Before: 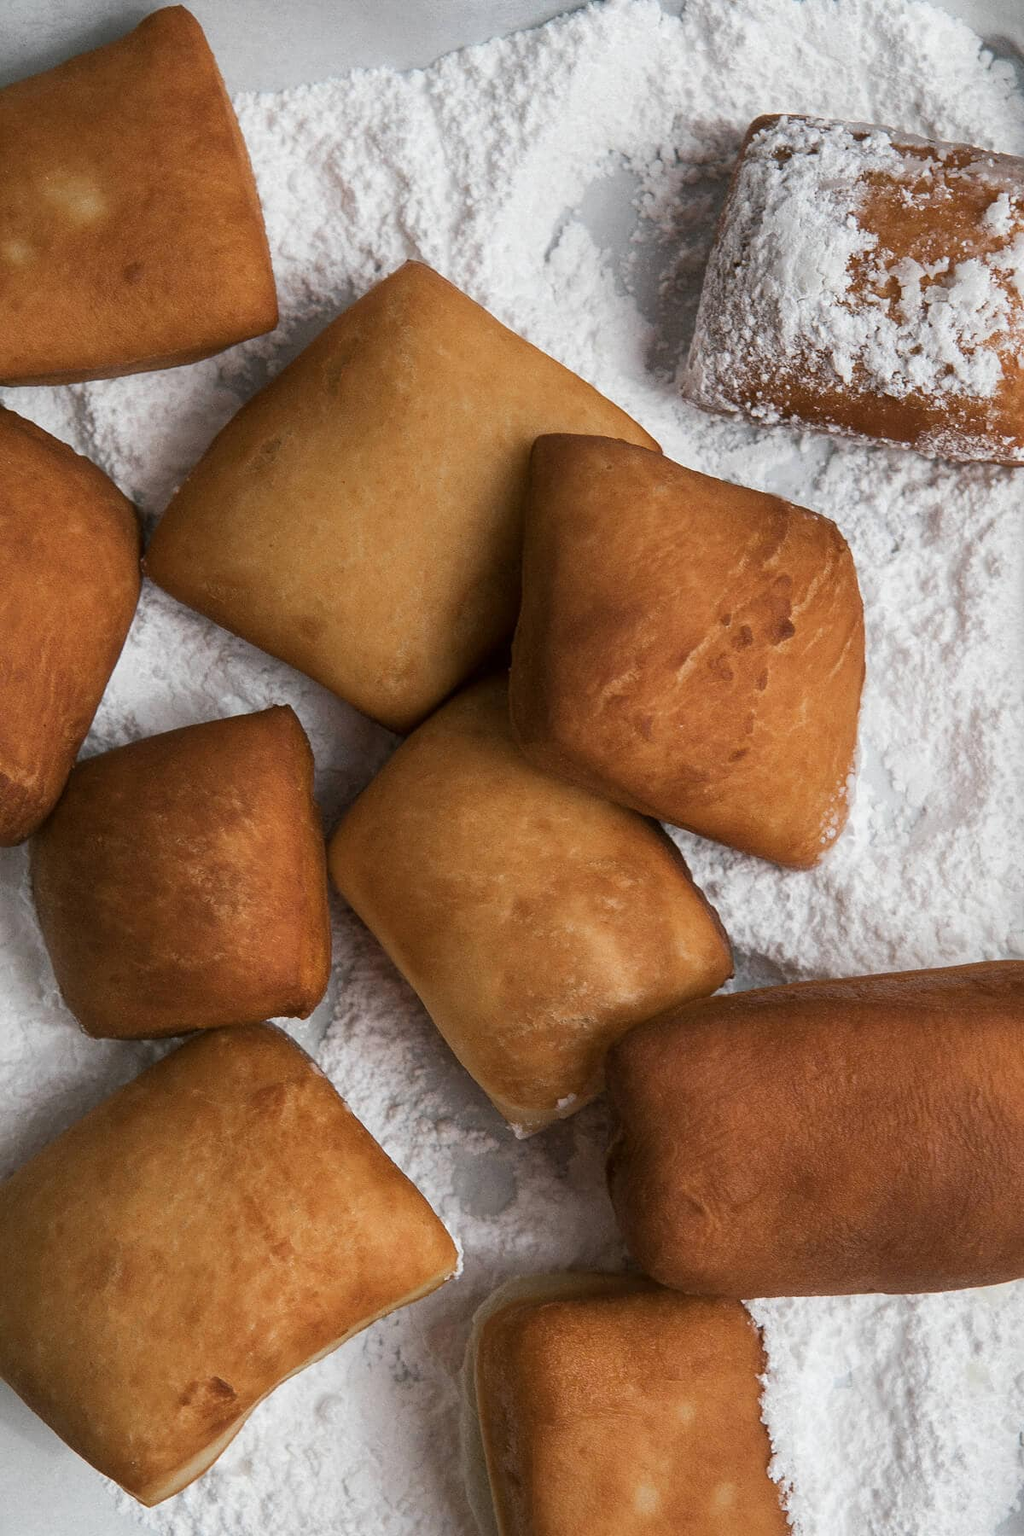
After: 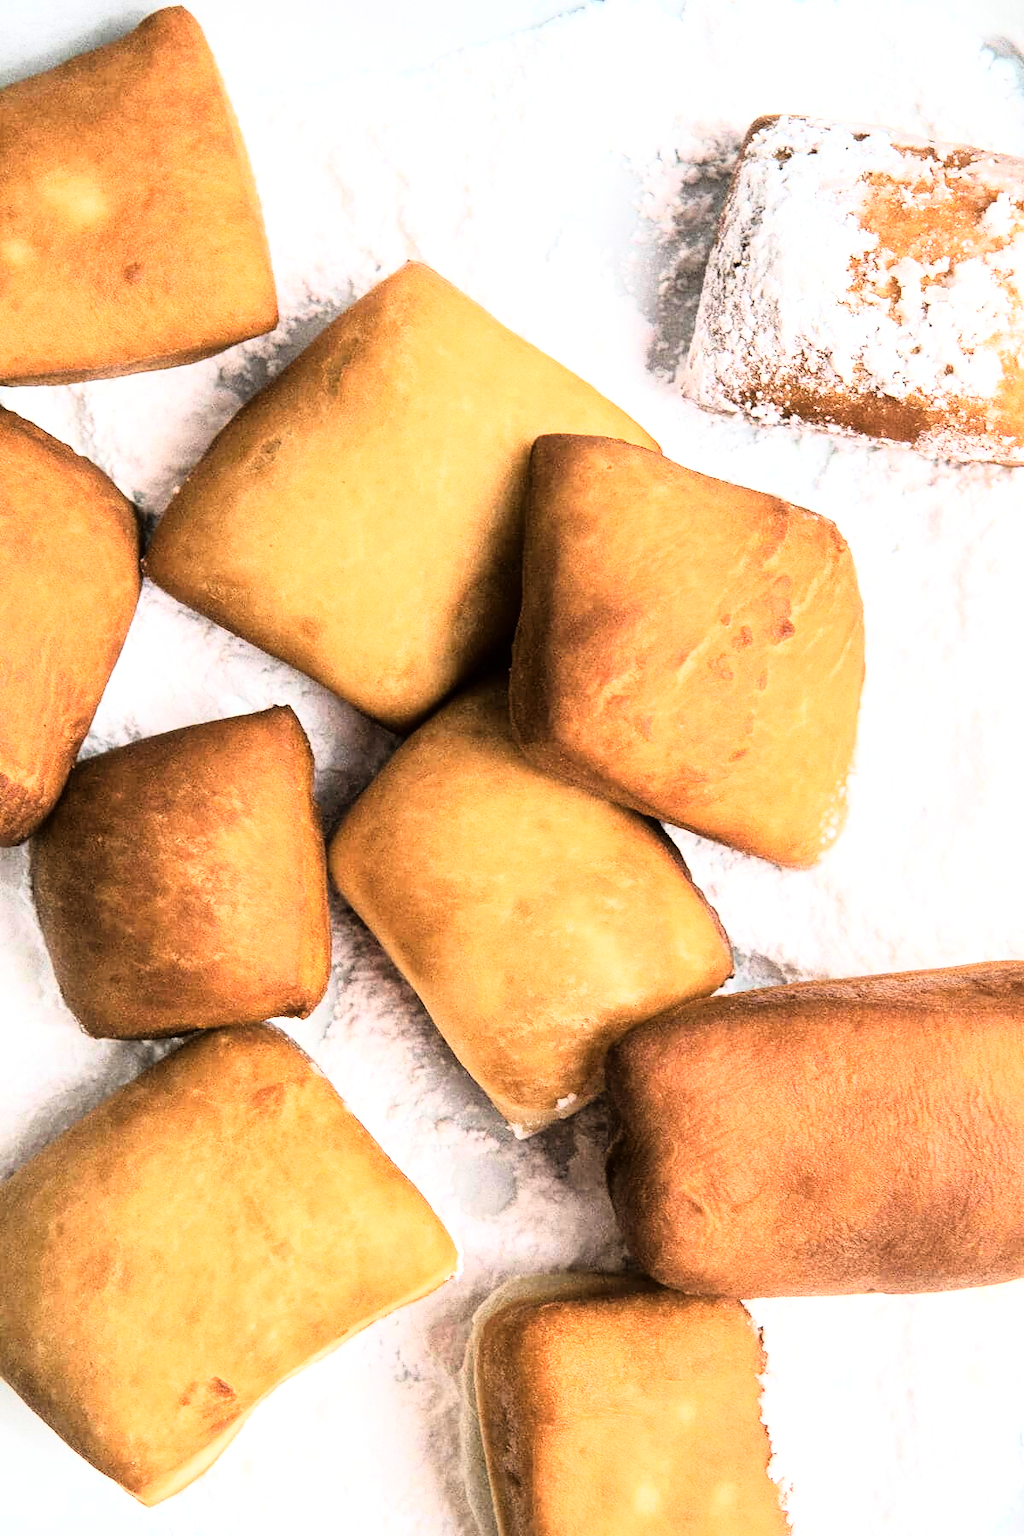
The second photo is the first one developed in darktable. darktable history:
rgb curve: curves: ch0 [(0, 0) (0.21, 0.15) (0.24, 0.21) (0.5, 0.75) (0.75, 0.96) (0.89, 0.99) (1, 1)]; ch1 [(0, 0.02) (0.21, 0.13) (0.25, 0.2) (0.5, 0.67) (0.75, 0.9) (0.89, 0.97) (1, 1)]; ch2 [(0, 0.02) (0.21, 0.13) (0.25, 0.2) (0.5, 0.67) (0.75, 0.9) (0.89, 0.97) (1, 1)], compensate middle gray true
exposure: black level correction 0, exposure 1.015 EV, compensate exposure bias true, compensate highlight preservation false
tone equalizer: on, module defaults
